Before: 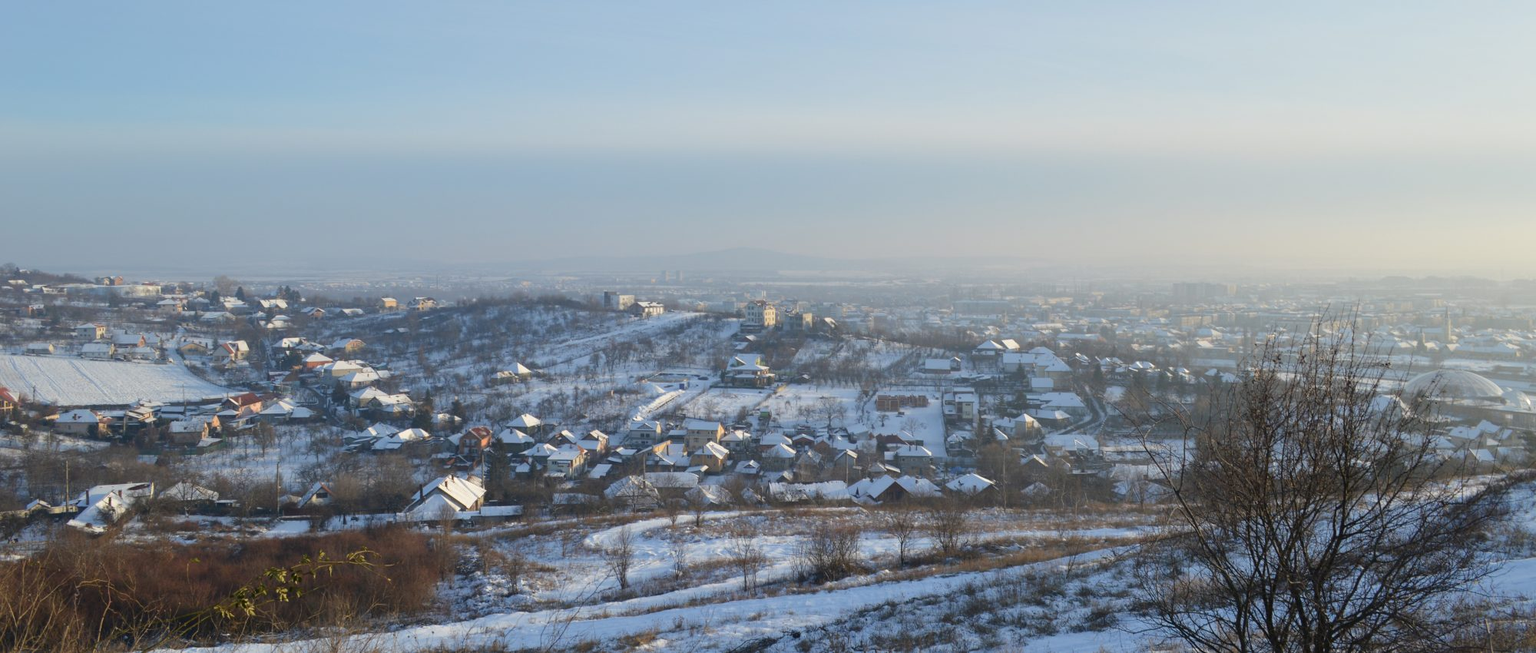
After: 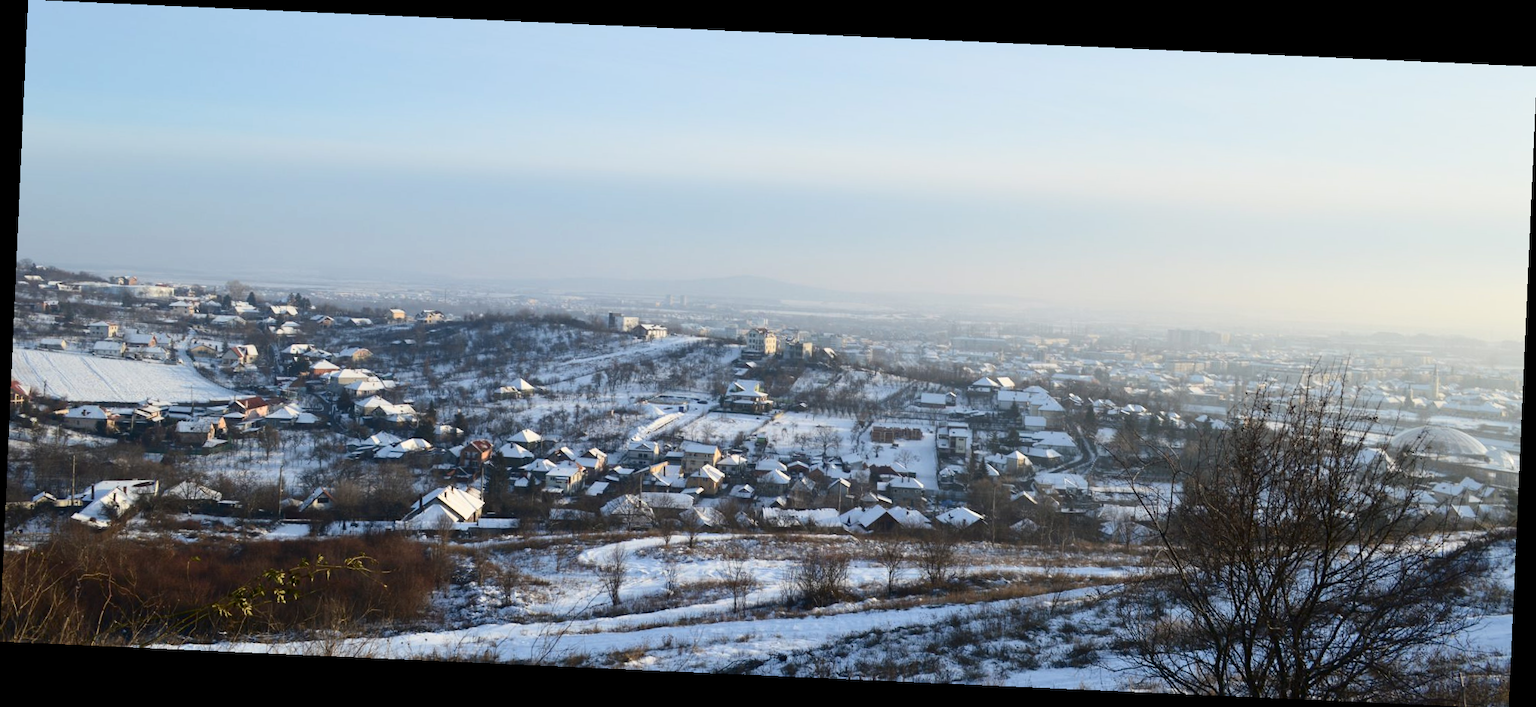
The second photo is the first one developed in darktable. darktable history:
crop and rotate: angle -2.55°
contrast brightness saturation: contrast 0.275
